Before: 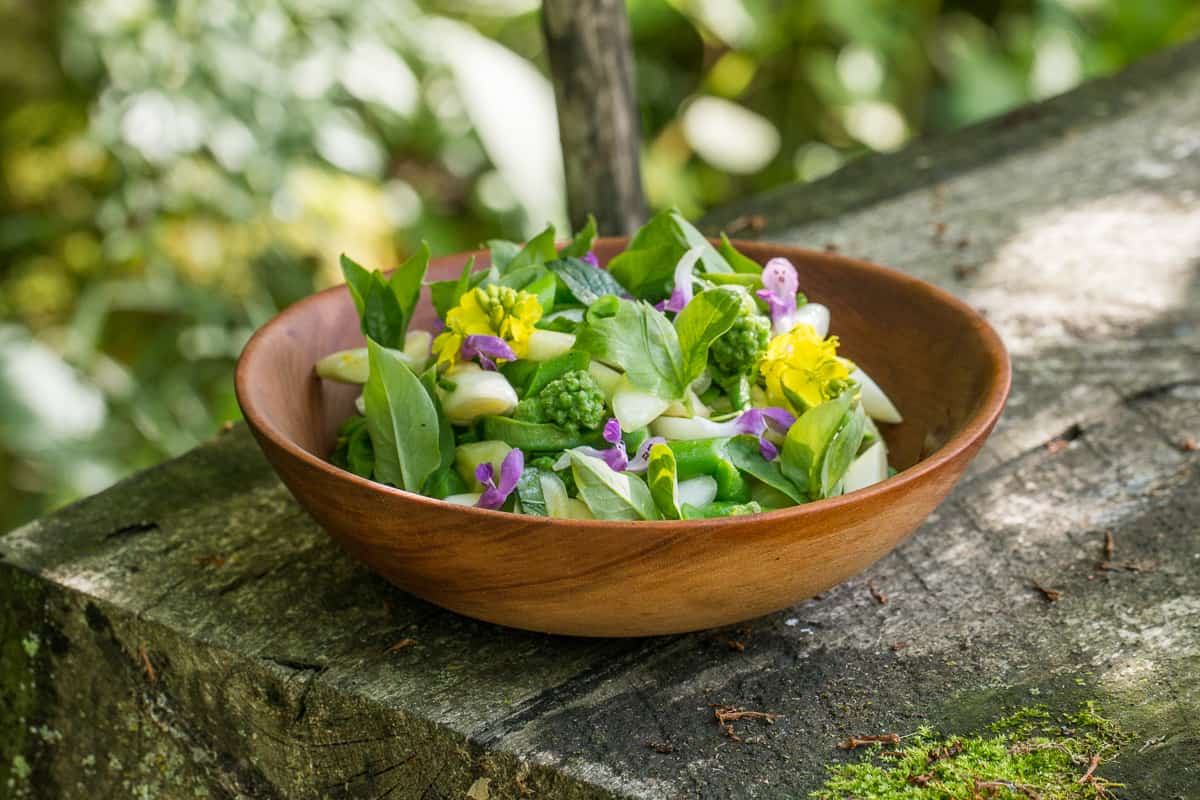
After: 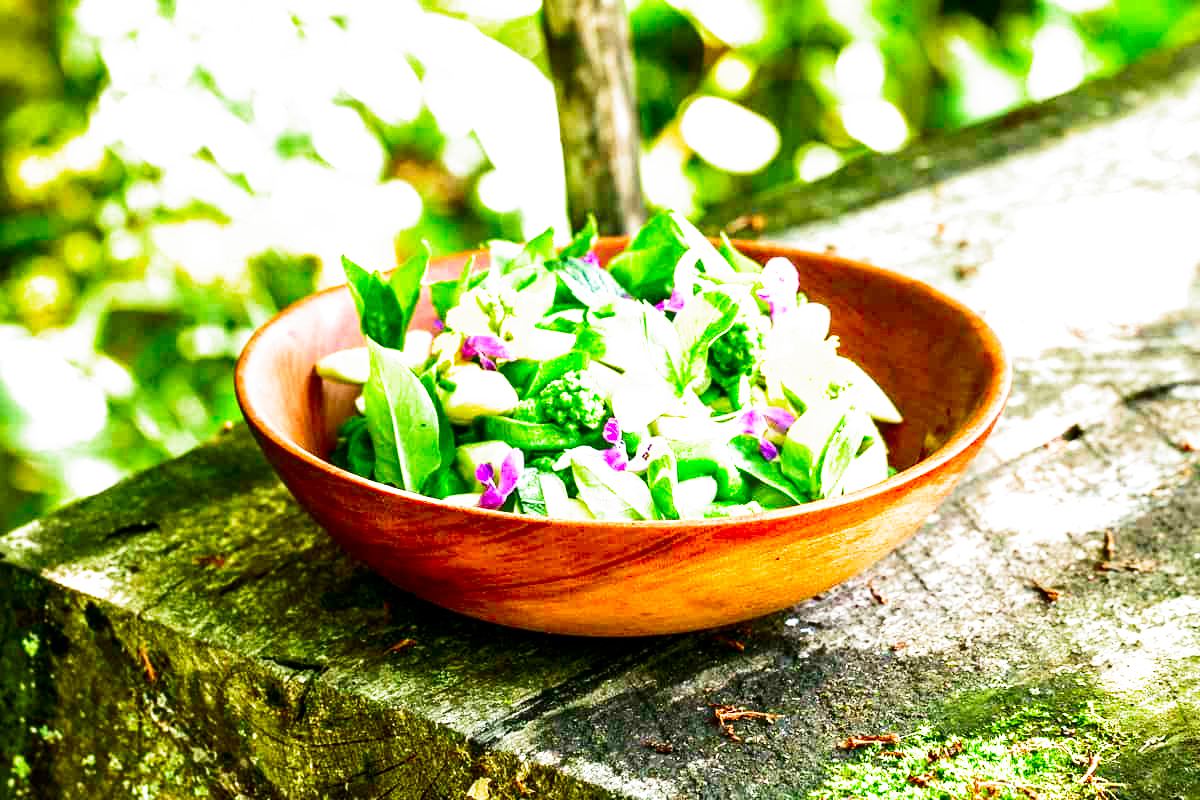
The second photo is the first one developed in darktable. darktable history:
exposure: exposure 1.25 EV, compensate exposure bias true, compensate highlight preservation false
contrast brightness saturation: contrast 0.26, brightness 0.02, saturation 0.87
filmic rgb: black relative exposure -8.2 EV, white relative exposure 2.2 EV, threshold 3 EV, hardness 7.11, latitude 75%, contrast 1.325, highlights saturation mix -2%, shadows ↔ highlights balance 30%, preserve chrominance no, color science v5 (2021), contrast in shadows safe, contrast in highlights safe, enable highlight reconstruction true
